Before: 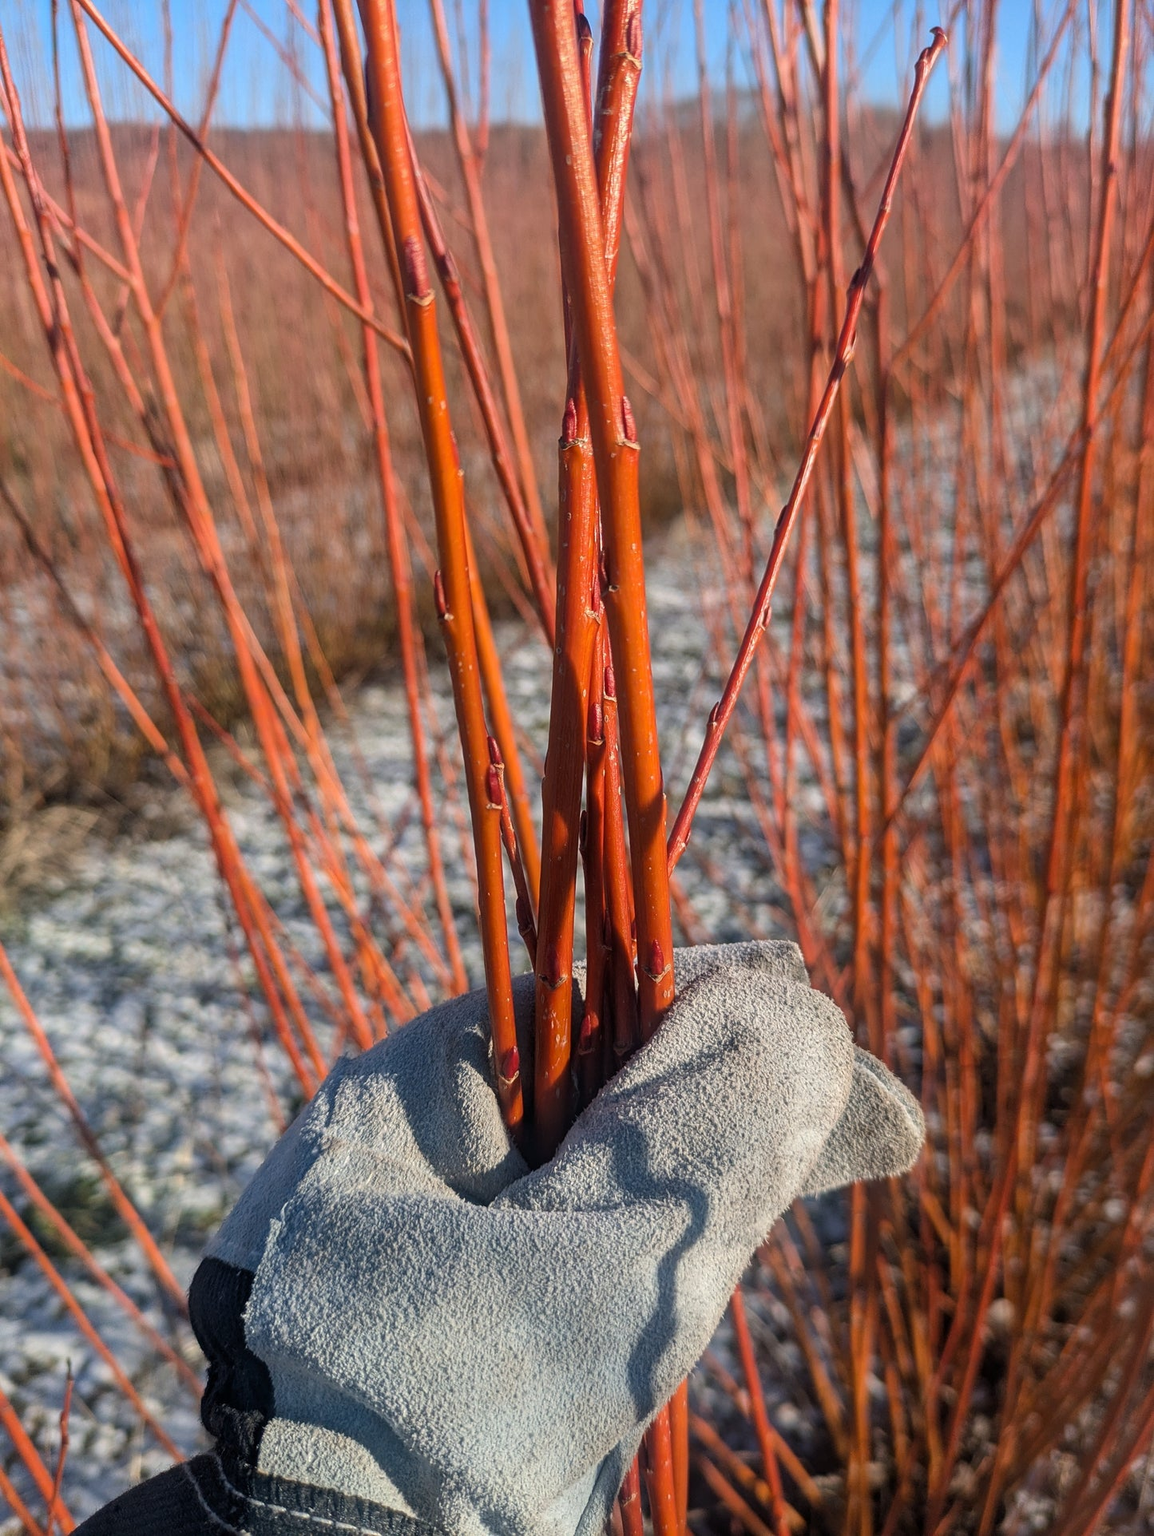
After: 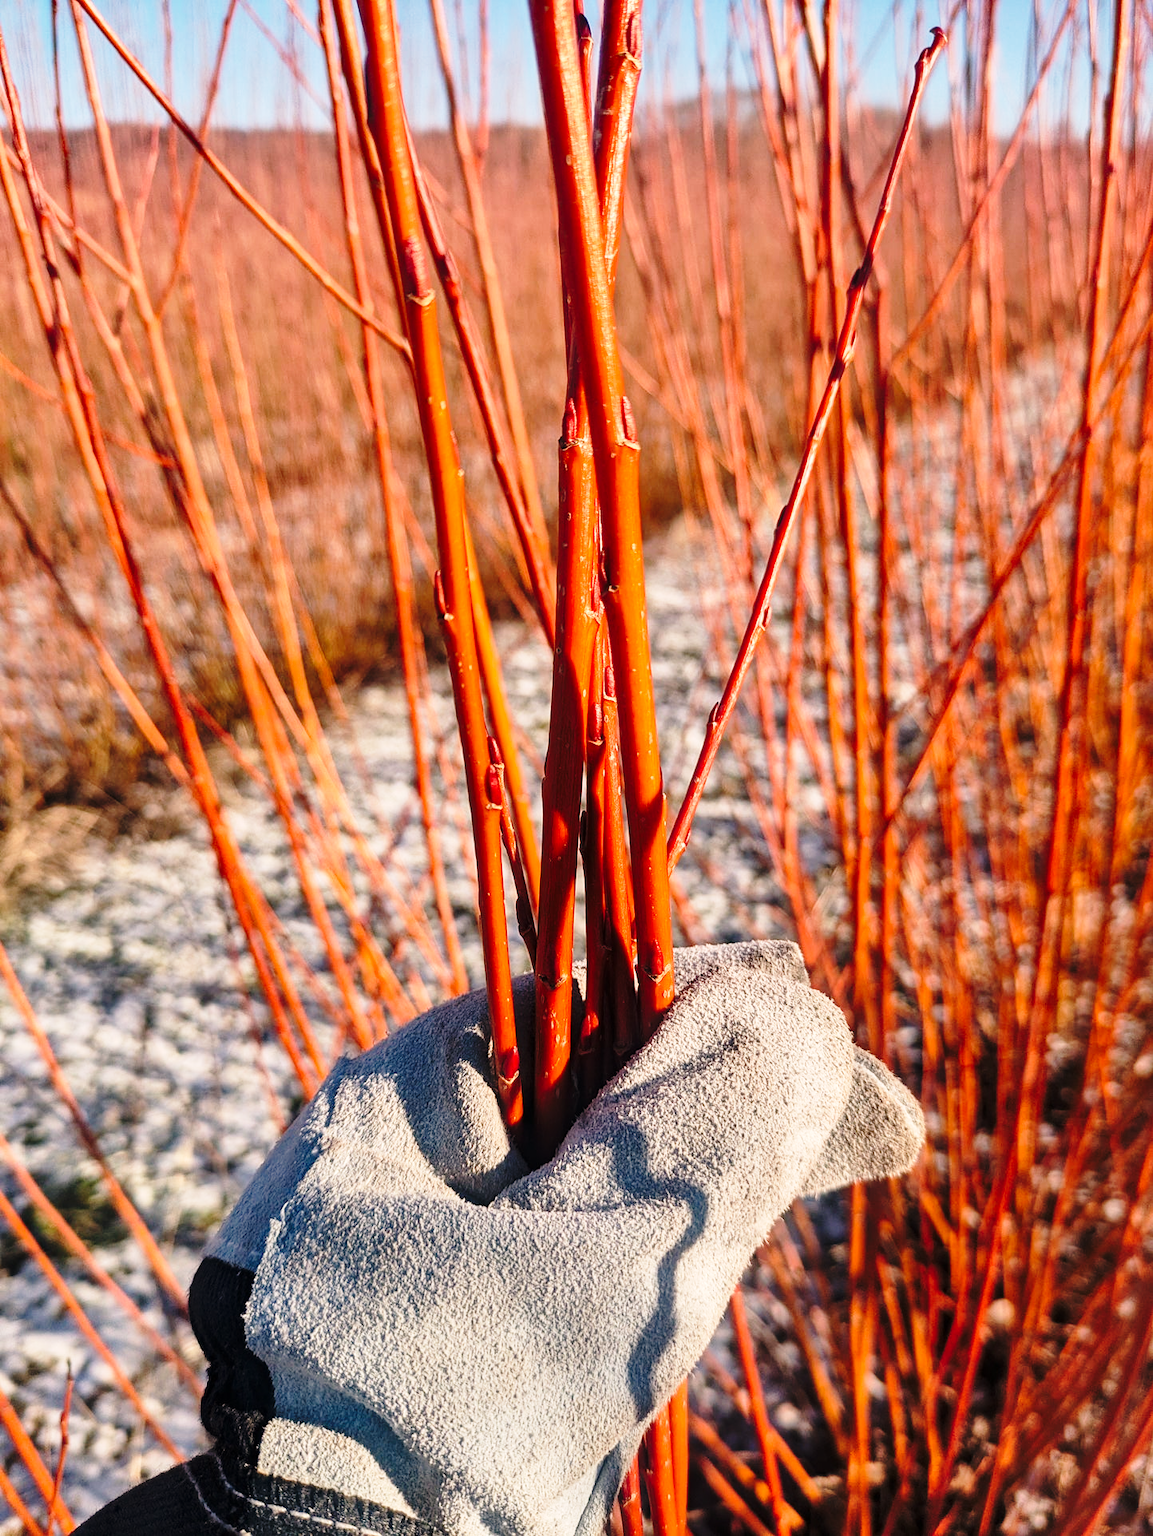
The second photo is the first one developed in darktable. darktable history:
shadows and highlights: shadows color adjustment 97.66%, soften with gaussian
base curve: curves: ch0 [(0, 0) (0.04, 0.03) (0.133, 0.232) (0.448, 0.748) (0.843, 0.968) (1, 1)], preserve colors none
white balance: red 1.127, blue 0.943
